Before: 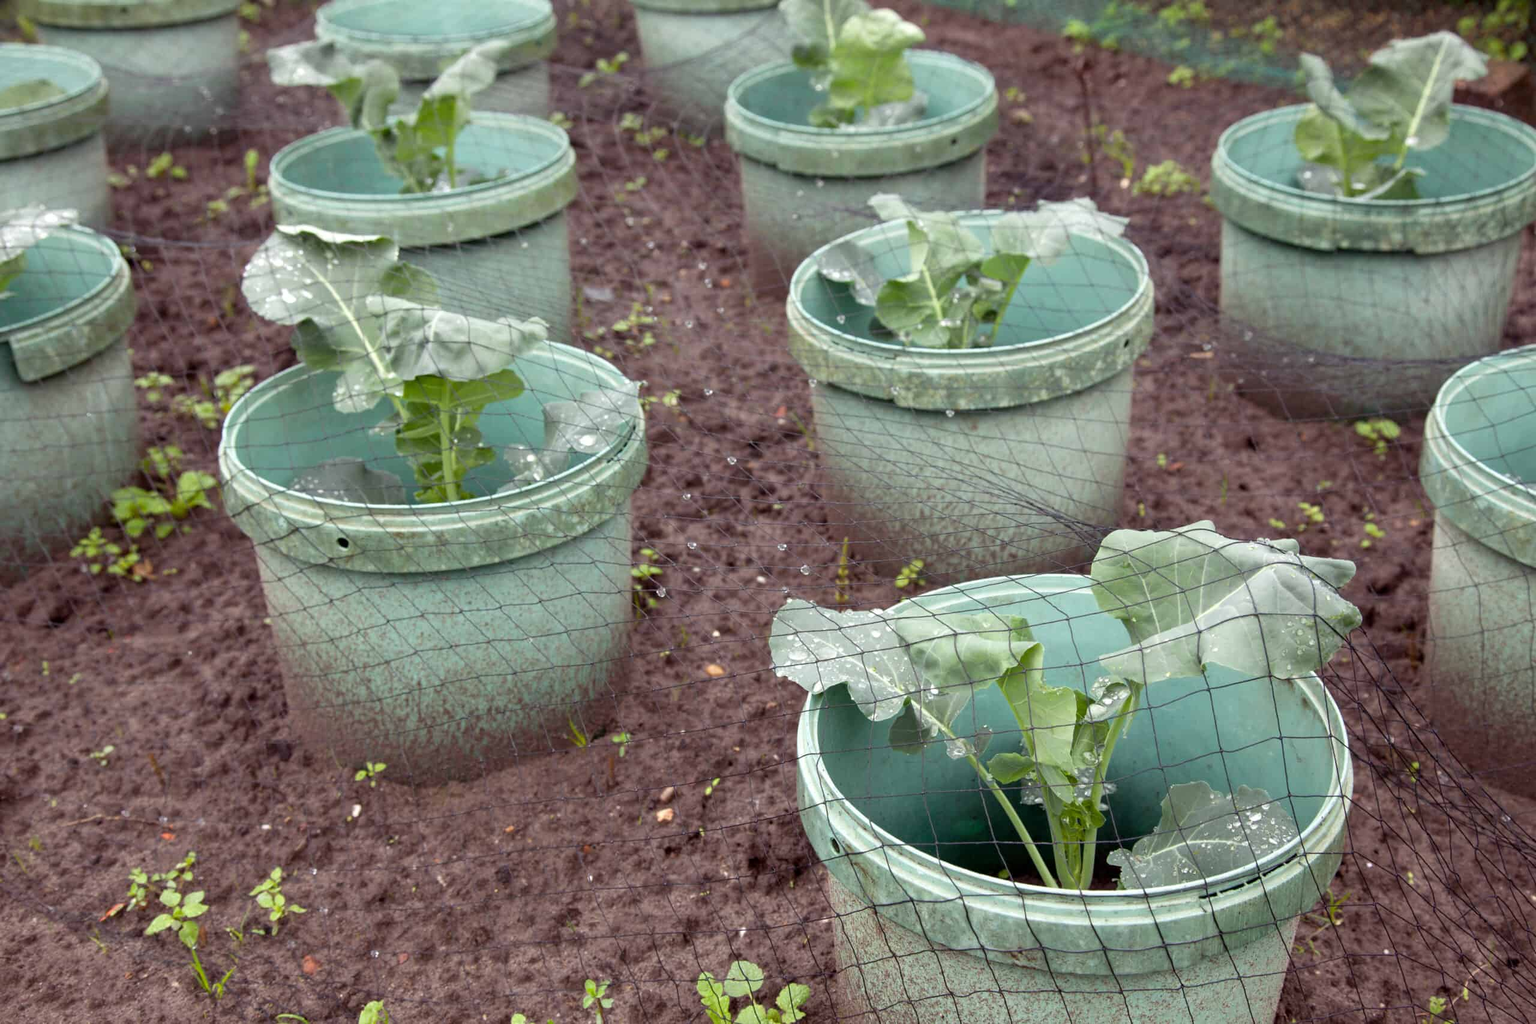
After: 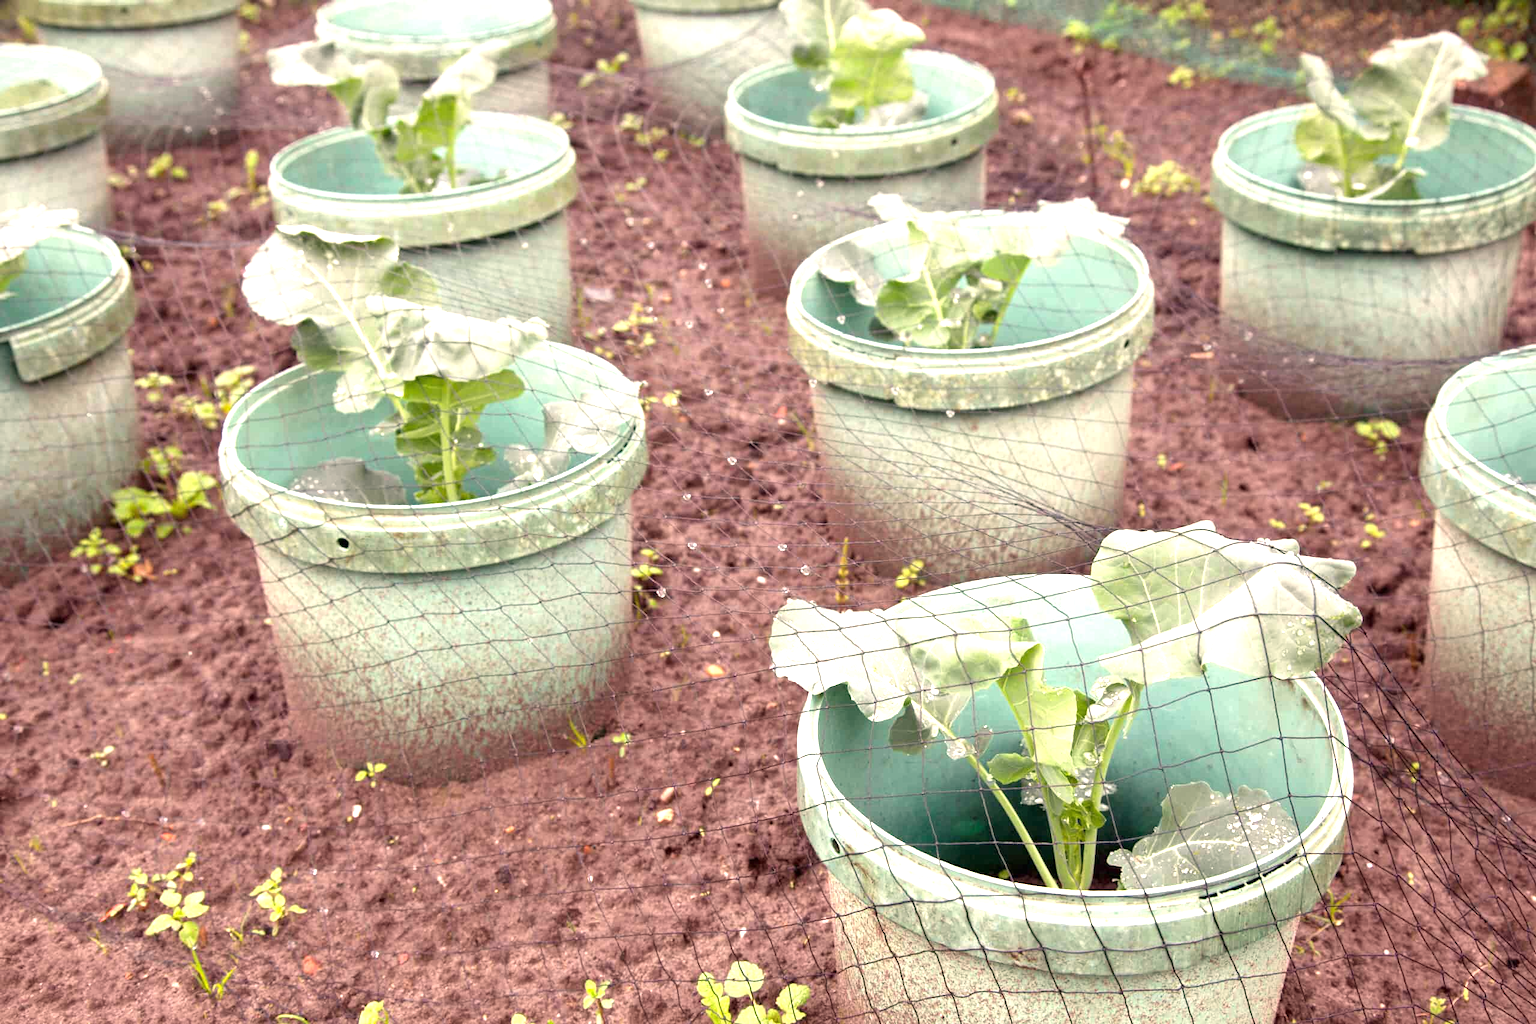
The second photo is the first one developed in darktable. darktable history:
exposure: black level correction 0, exposure 1.1 EV, compensate highlight preservation false
white balance: red 1.127, blue 0.943
